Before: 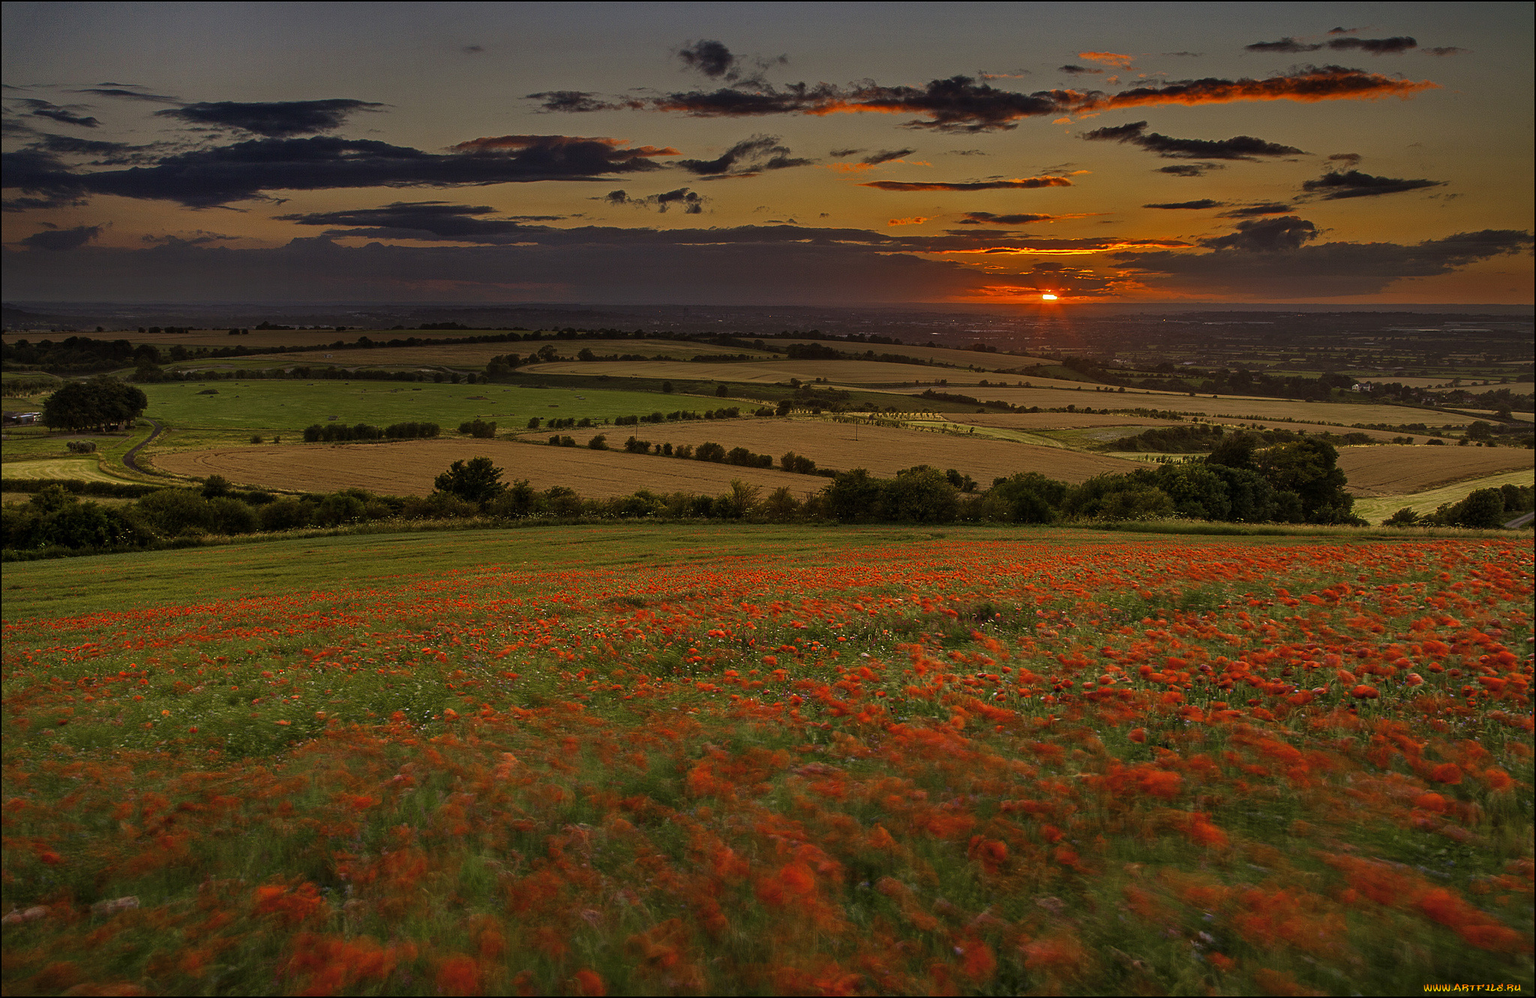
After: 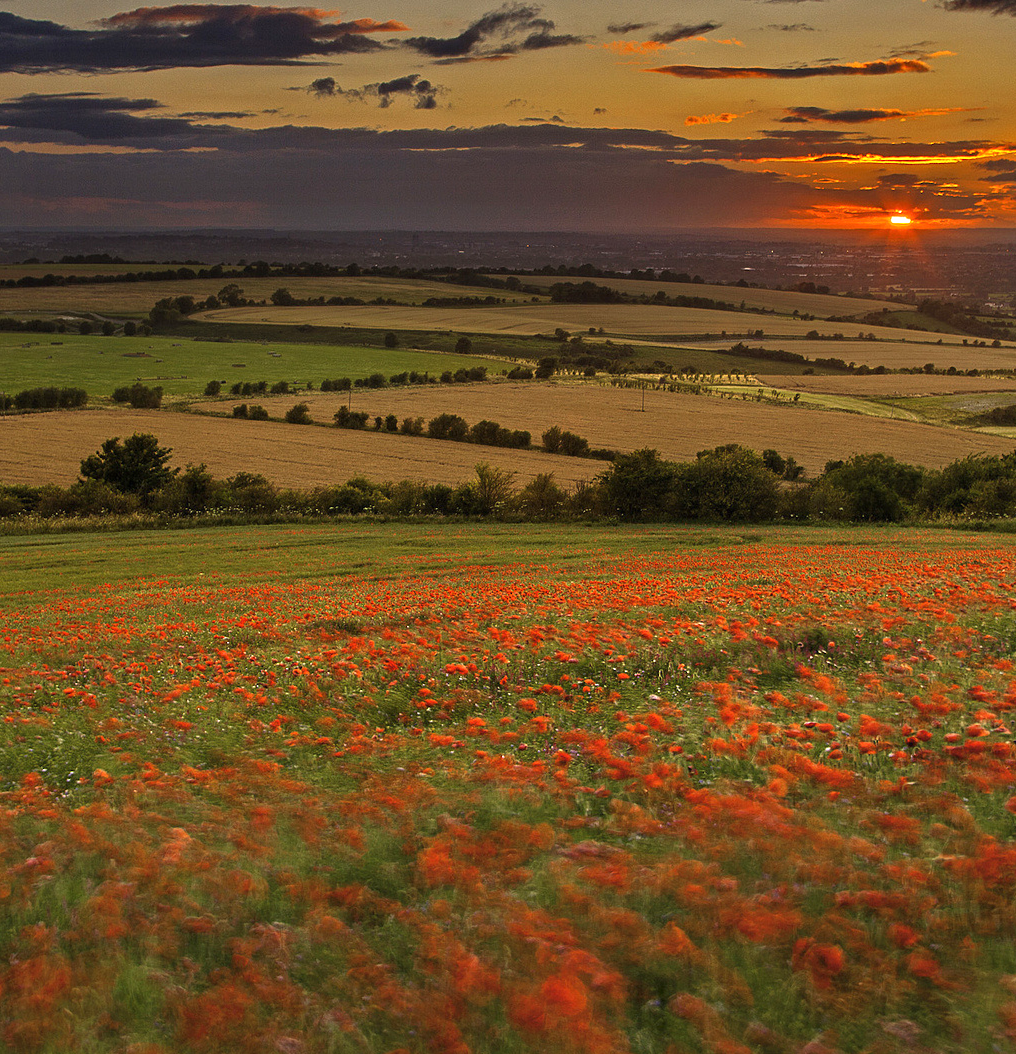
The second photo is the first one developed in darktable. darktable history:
crop and rotate: angle 0.025°, left 24.39%, top 13.22%, right 25.934%, bottom 7.53%
exposure: black level correction 0, exposure 0.69 EV, compensate highlight preservation false
